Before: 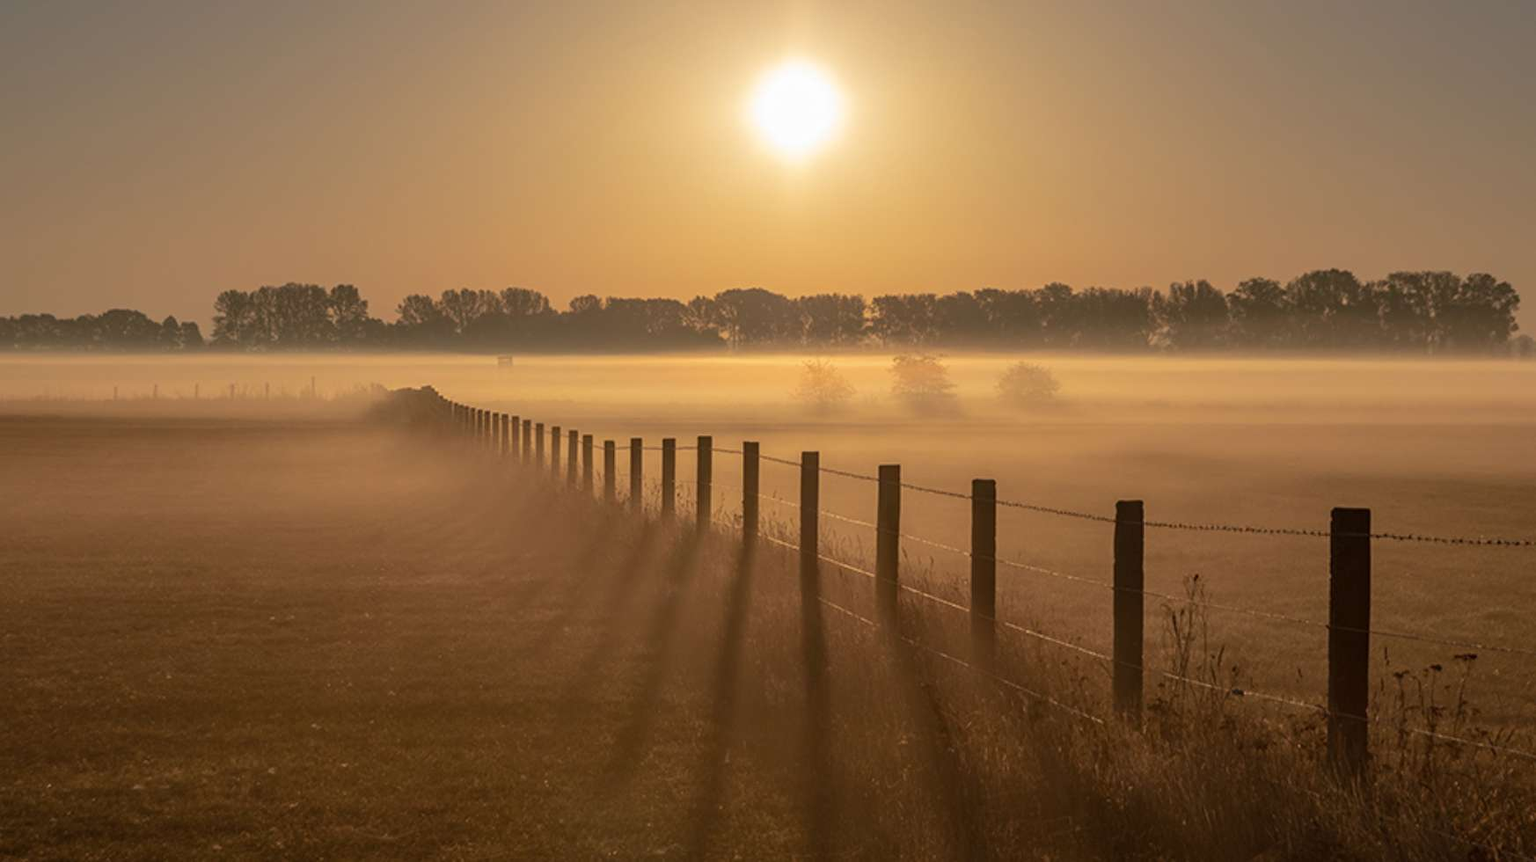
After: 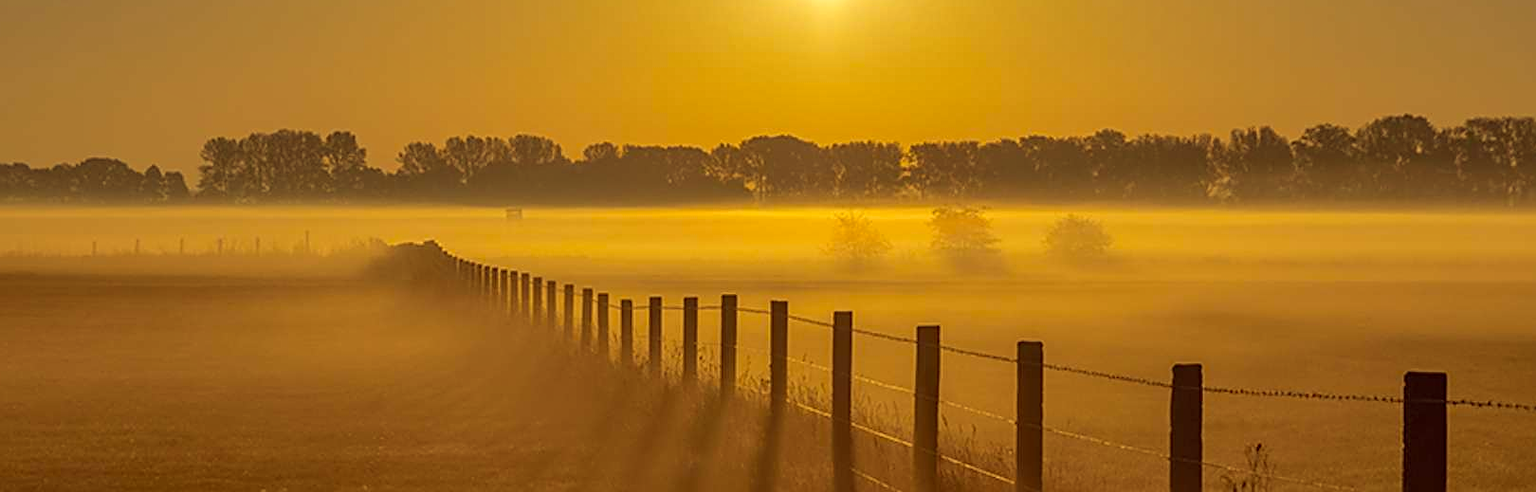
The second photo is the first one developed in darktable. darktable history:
sharpen: on, module defaults
shadows and highlights: soften with gaussian
crop: left 1.847%, top 18.899%, right 5.348%, bottom 28.065%
color correction: highlights a* -0.538, highlights b* 39.96, shadows a* 9.33, shadows b* -0.851
